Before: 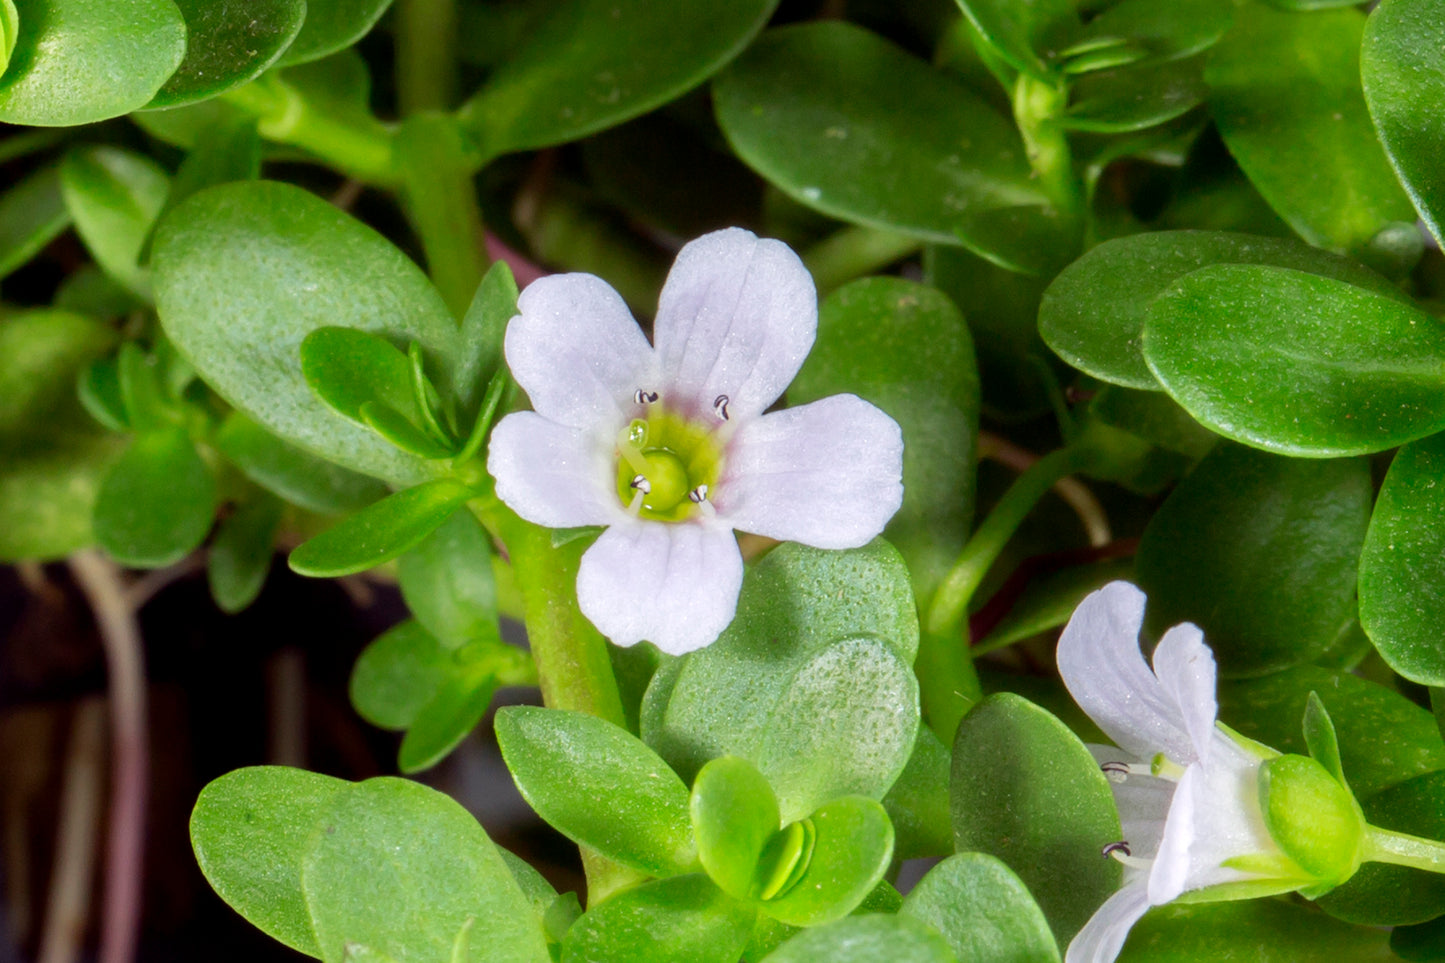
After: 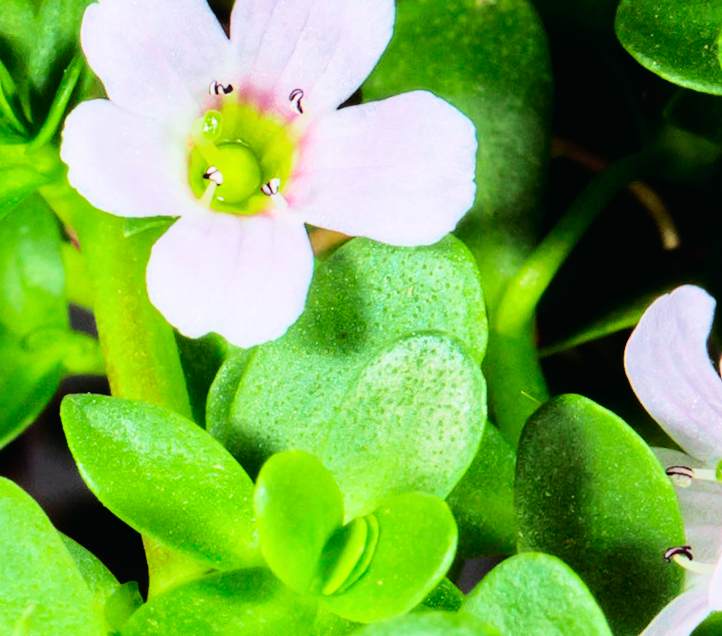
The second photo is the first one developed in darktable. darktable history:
levels: levels [0, 0.498, 1]
tone curve: curves: ch0 [(0, 0.01) (0.037, 0.032) (0.131, 0.108) (0.275, 0.258) (0.483, 0.512) (0.61, 0.661) (0.696, 0.76) (0.792, 0.867) (0.911, 0.955) (0.997, 0.995)]; ch1 [(0, 0) (0.308, 0.268) (0.425, 0.383) (0.503, 0.502) (0.529, 0.543) (0.706, 0.754) (0.869, 0.907) (1, 1)]; ch2 [(0, 0) (0.228, 0.196) (0.336, 0.315) (0.399, 0.403) (0.485, 0.487) (0.502, 0.502) (0.525, 0.523) (0.545, 0.552) (0.587, 0.61) (0.636, 0.654) (0.711, 0.729) (0.855, 0.87) (0.998, 0.977)], color space Lab, independent channels, preserve colors none
color balance rgb: global offset › luminance 0.71%, perceptual saturation grading › global saturation -11.5%, perceptual brilliance grading › highlights 17.77%, perceptual brilliance grading › mid-tones 31.71%, perceptual brilliance grading › shadows -31.01%, global vibrance 50%
crop and rotate: left 29.237%, top 31.152%, right 19.807%
rotate and perspective: rotation 1.57°, crop left 0.018, crop right 0.982, crop top 0.039, crop bottom 0.961
filmic rgb: black relative exposure -5 EV, hardness 2.88, contrast 1.2
velvia: on, module defaults
